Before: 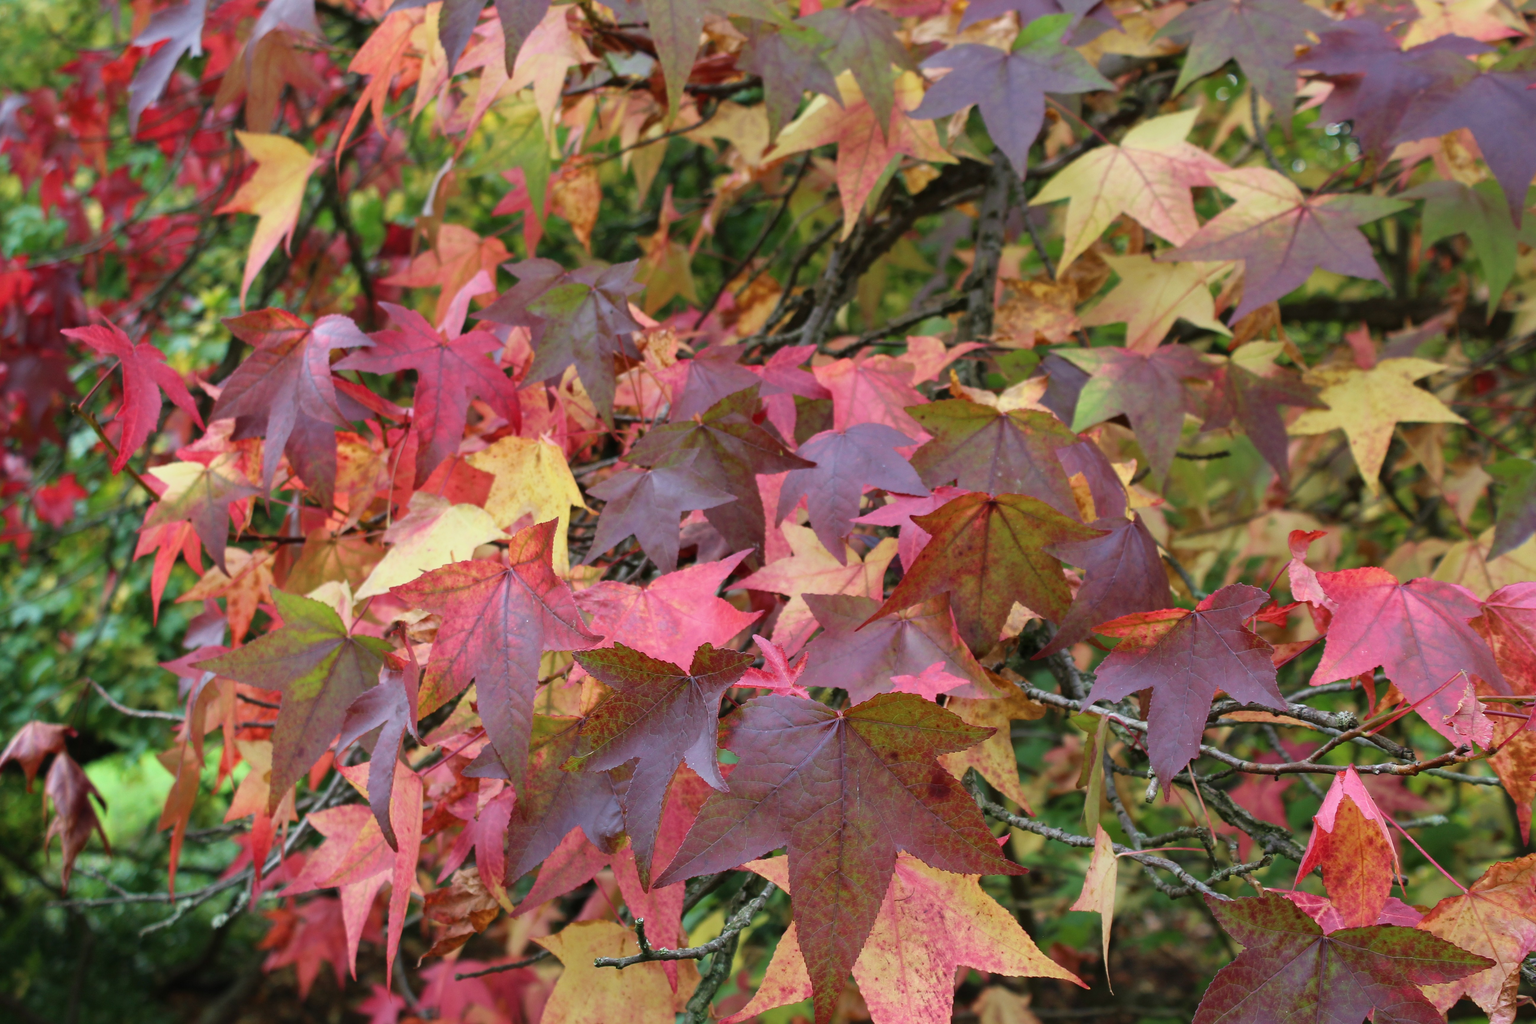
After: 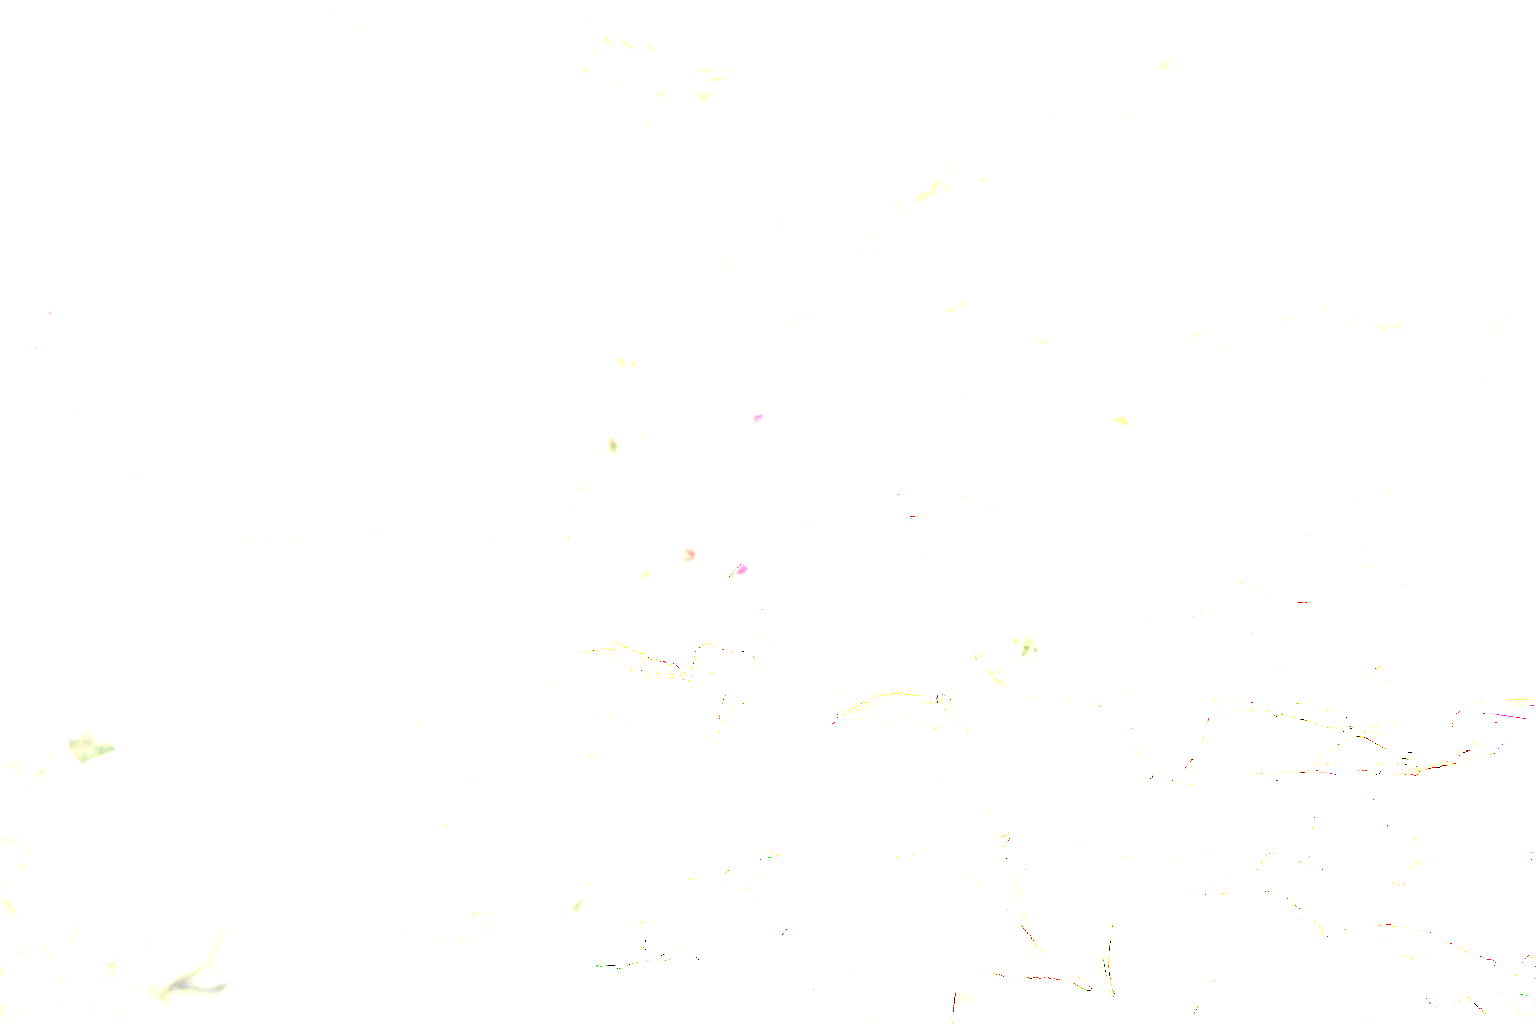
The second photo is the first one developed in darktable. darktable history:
levels: levels [0, 0.492, 0.984]
exposure: exposure 7.933 EV, compensate exposure bias true, compensate highlight preservation false
